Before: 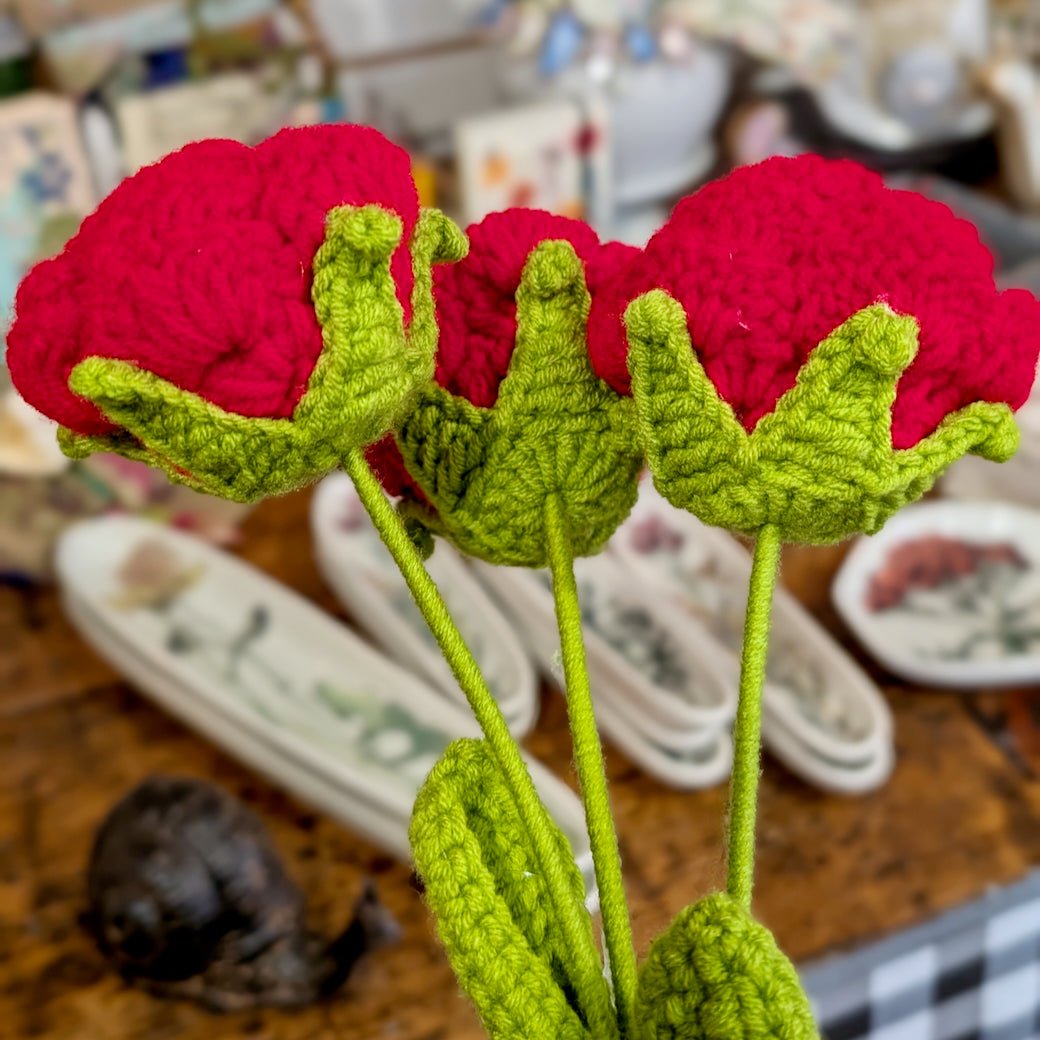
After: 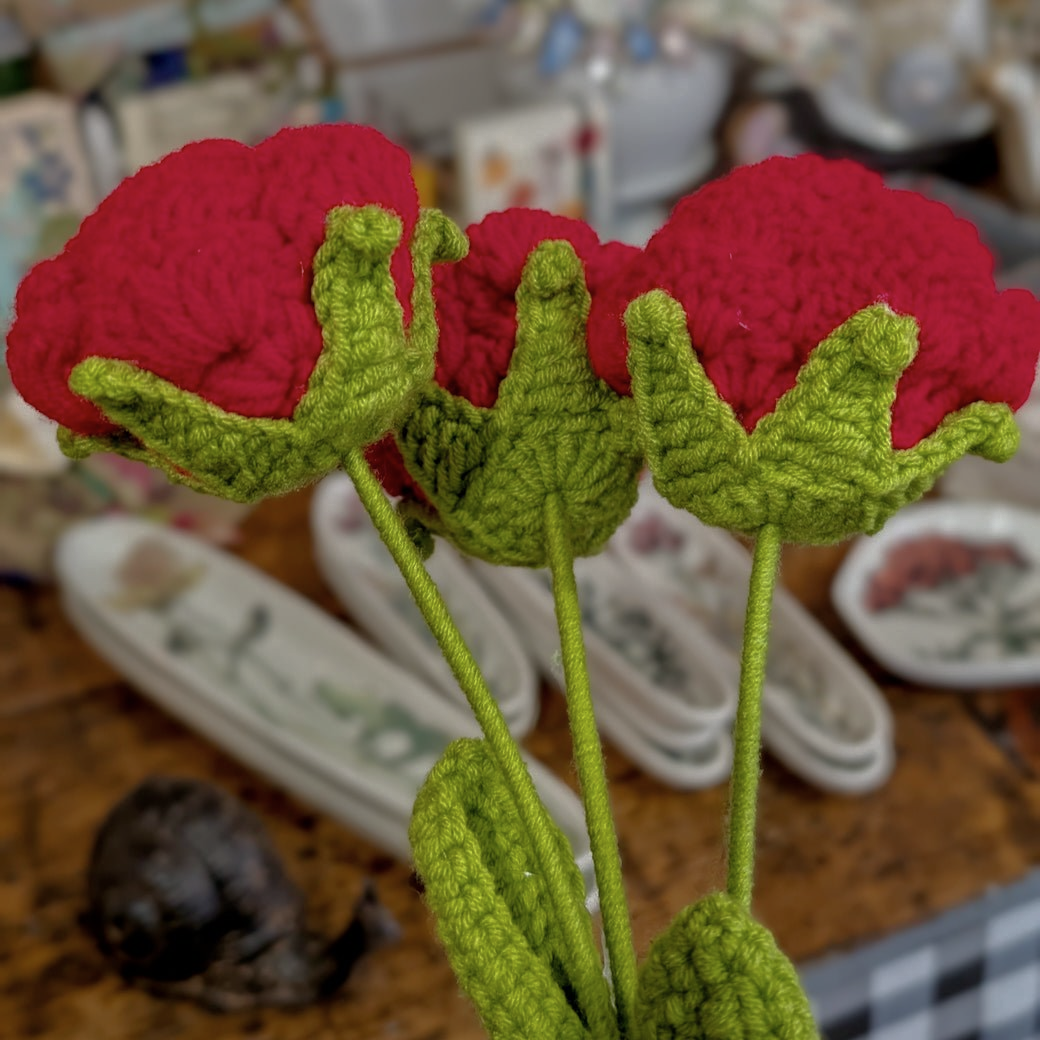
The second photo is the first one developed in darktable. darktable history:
contrast brightness saturation: saturation -0.1
base curve: curves: ch0 [(0, 0) (0.841, 0.609) (1, 1)]
